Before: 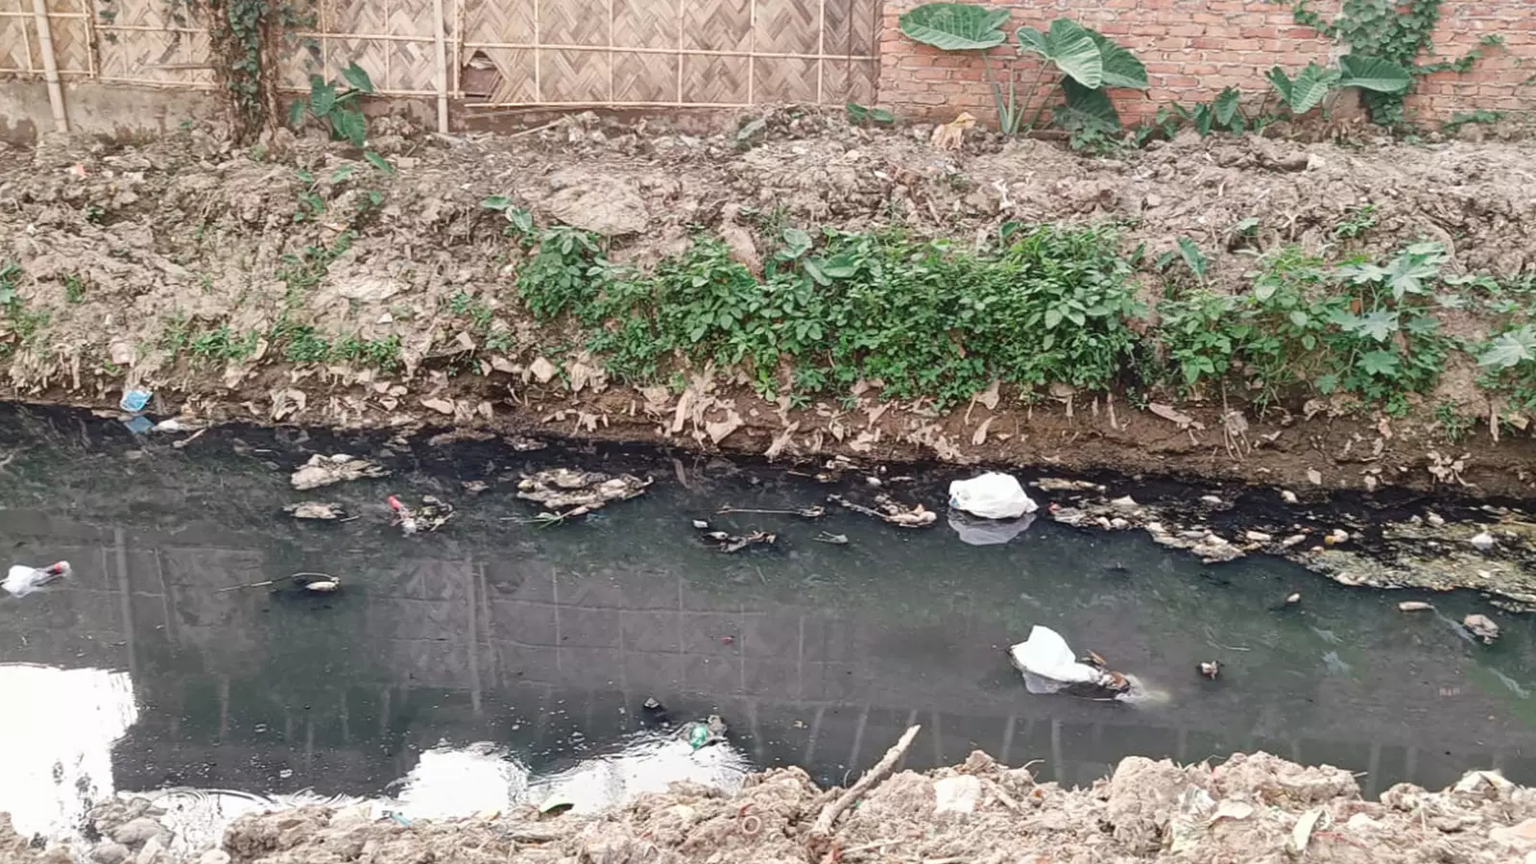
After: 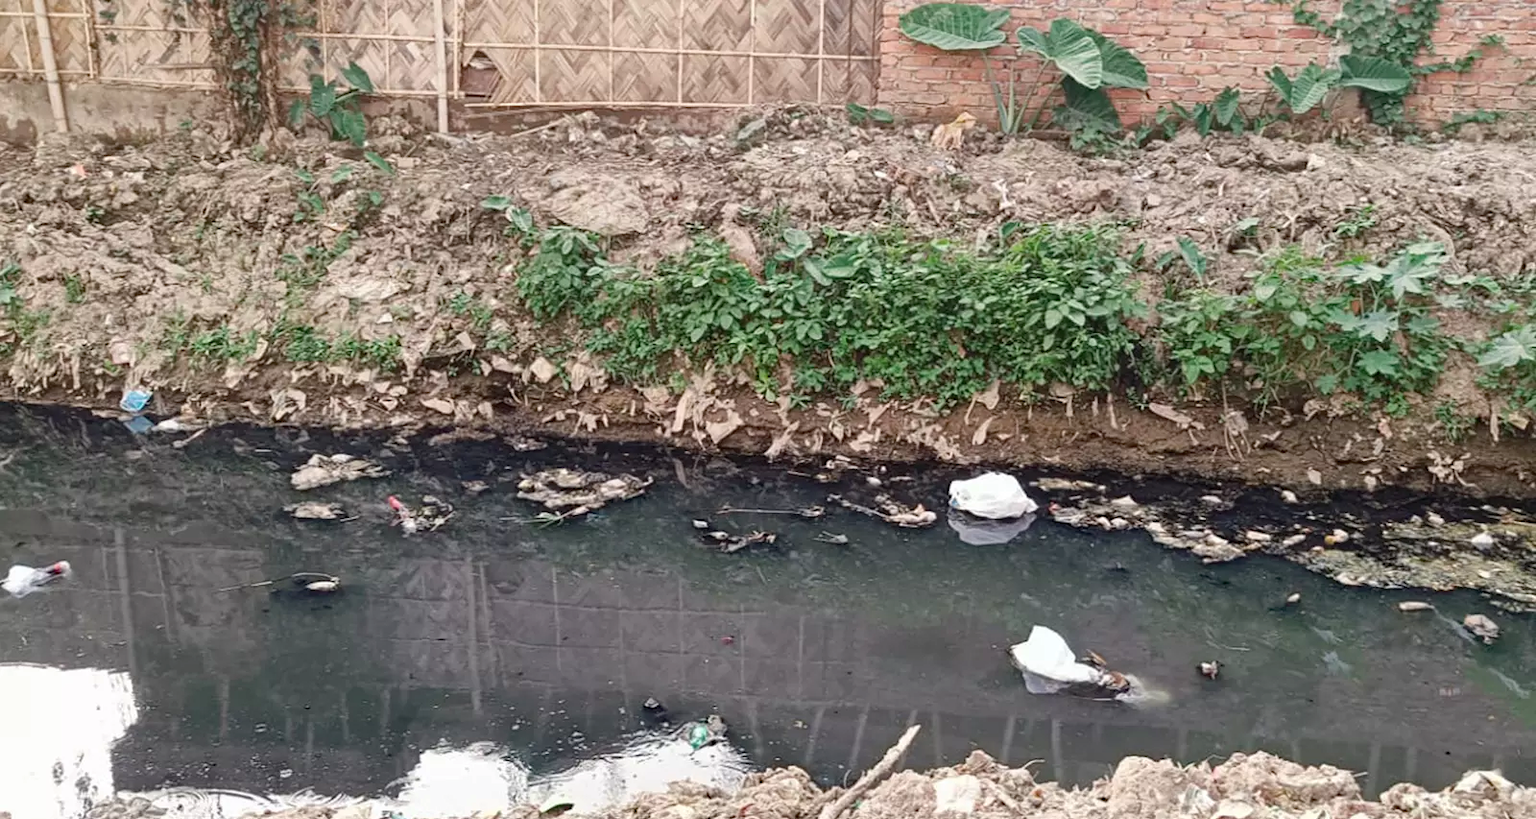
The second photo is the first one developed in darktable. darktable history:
haze removal: compatibility mode true, adaptive false
crop and rotate: top 0%, bottom 5.097%
